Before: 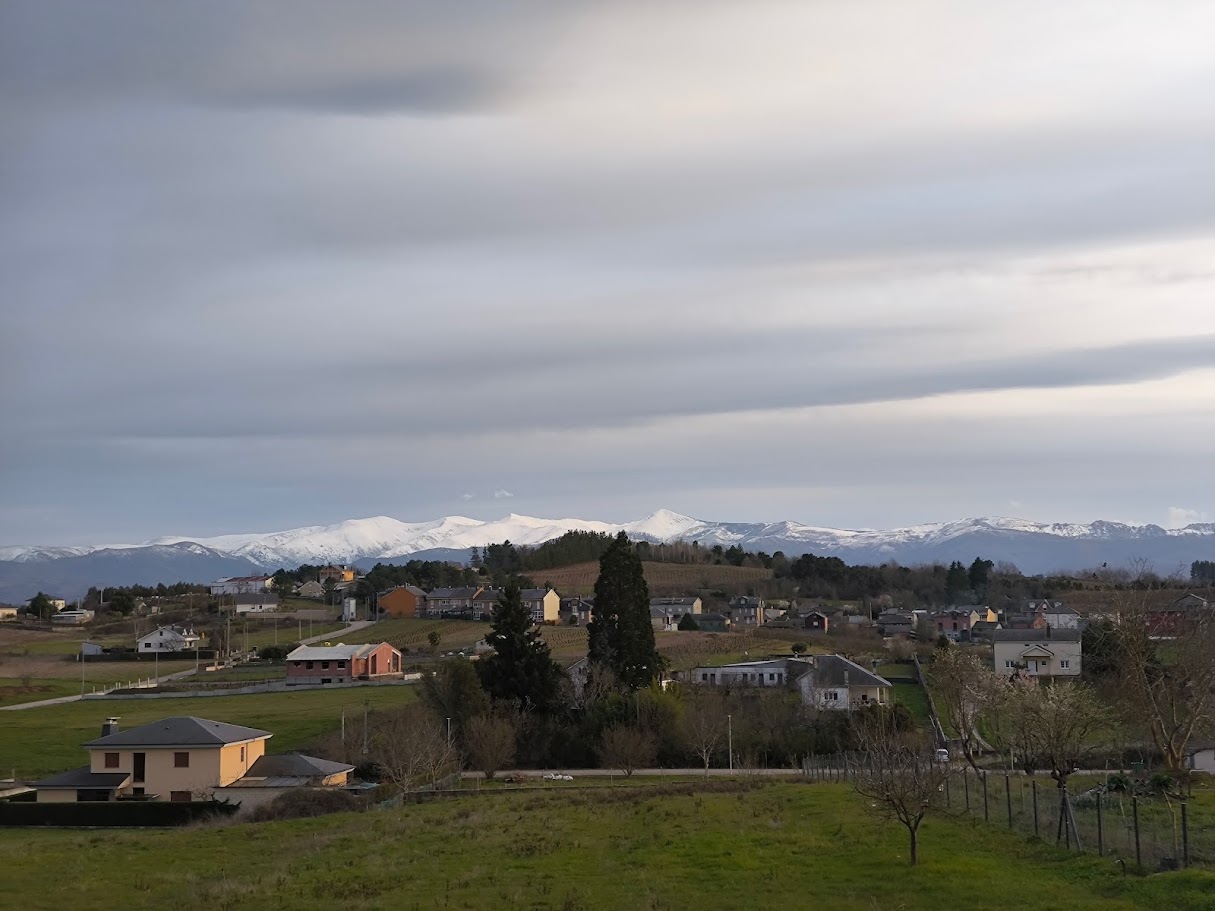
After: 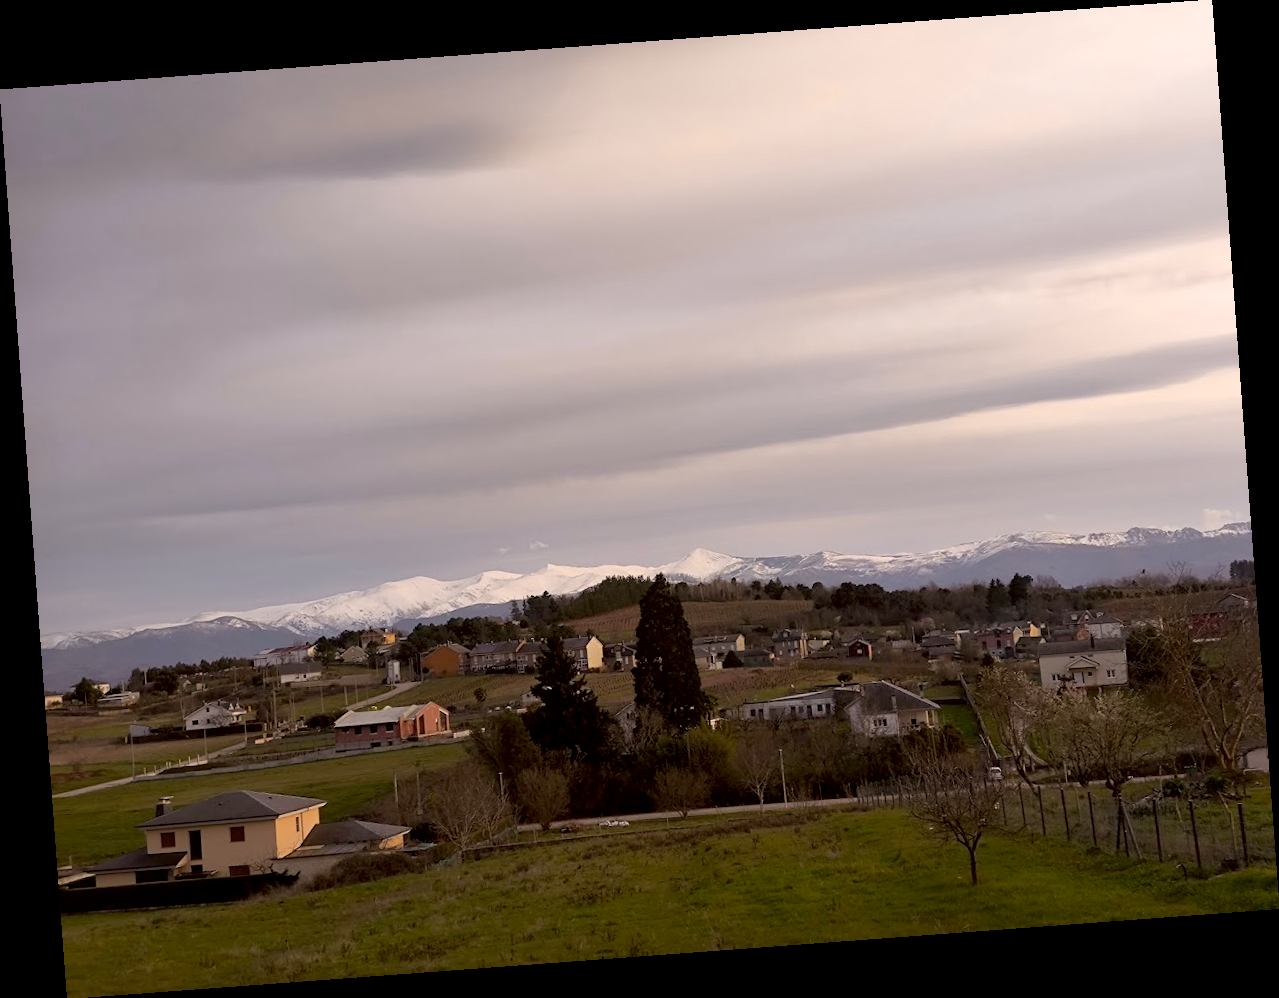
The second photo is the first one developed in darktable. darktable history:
exposure: black level correction 0.009, compensate highlight preservation false
rotate and perspective: rotation -4.25°, automatic cropping off
color correction: highlights a* 6.27, highlights b* 8.19, shadows a* 5.94, shadows b* 7.23, saturation 0.9
